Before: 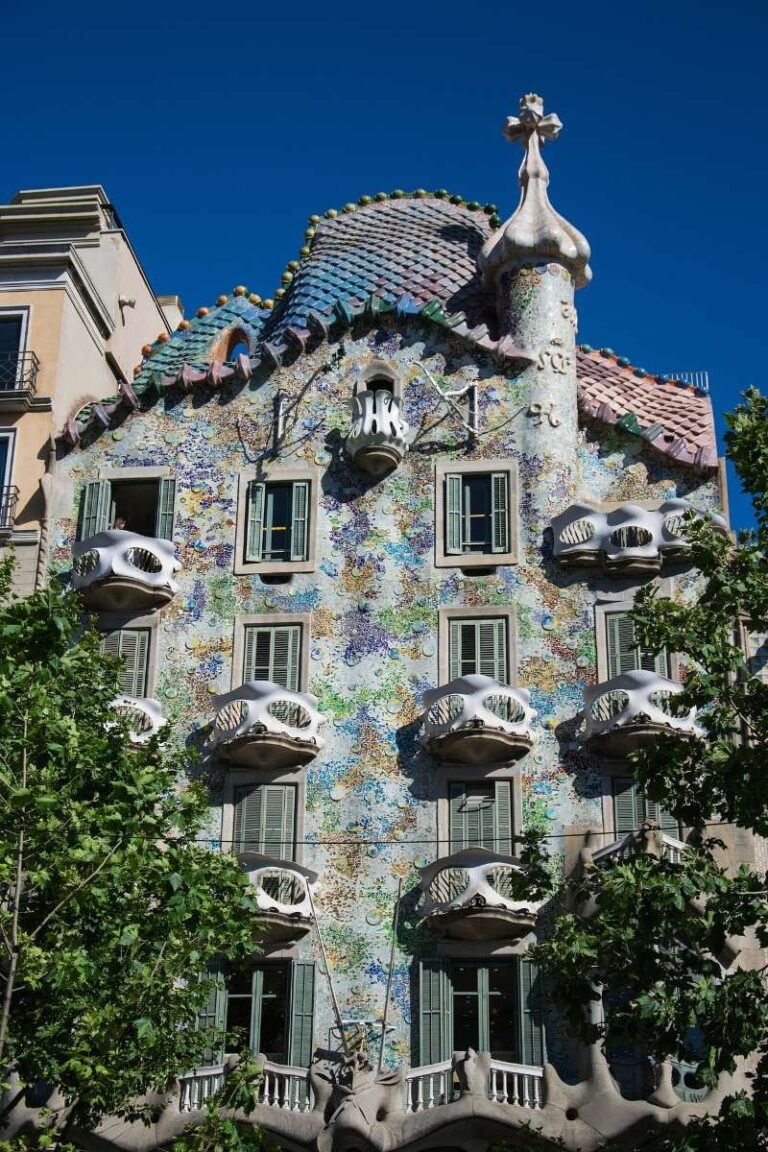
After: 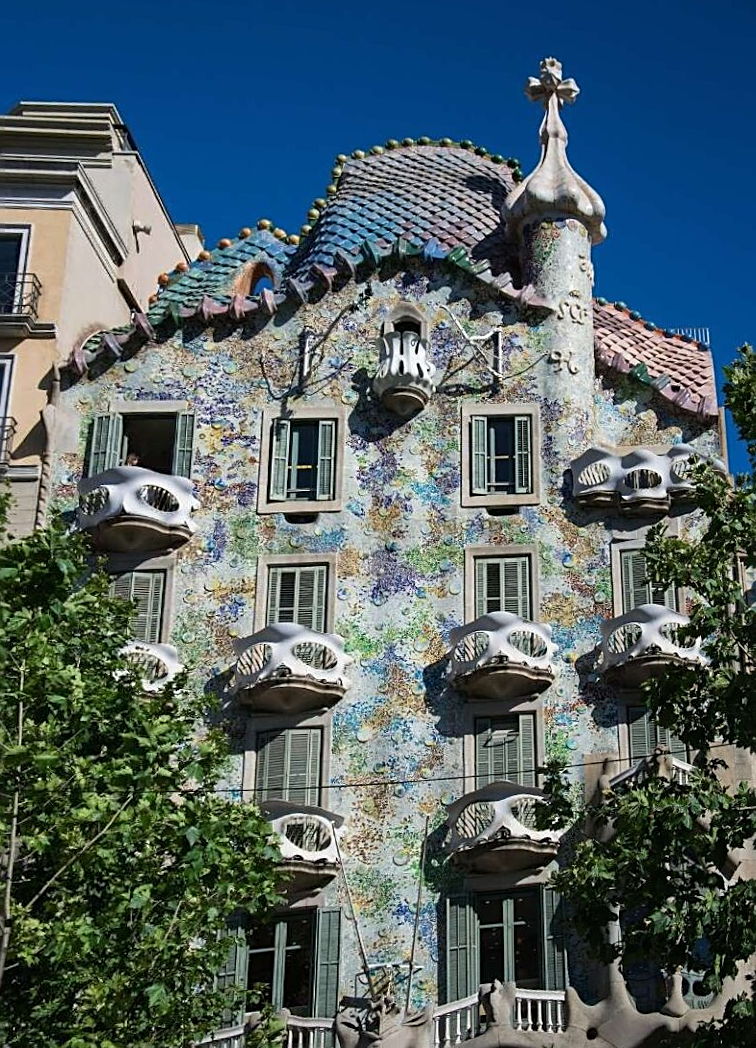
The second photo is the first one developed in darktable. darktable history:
sharpen: on, module defaults
rotate and perspective: rotation -0.013°, lens shift (vertical) -0.027, lens shift (horizontal) 0.178, crop left 0.016, crop right 0.989, crop top 0.082, crop bottom 0.918
